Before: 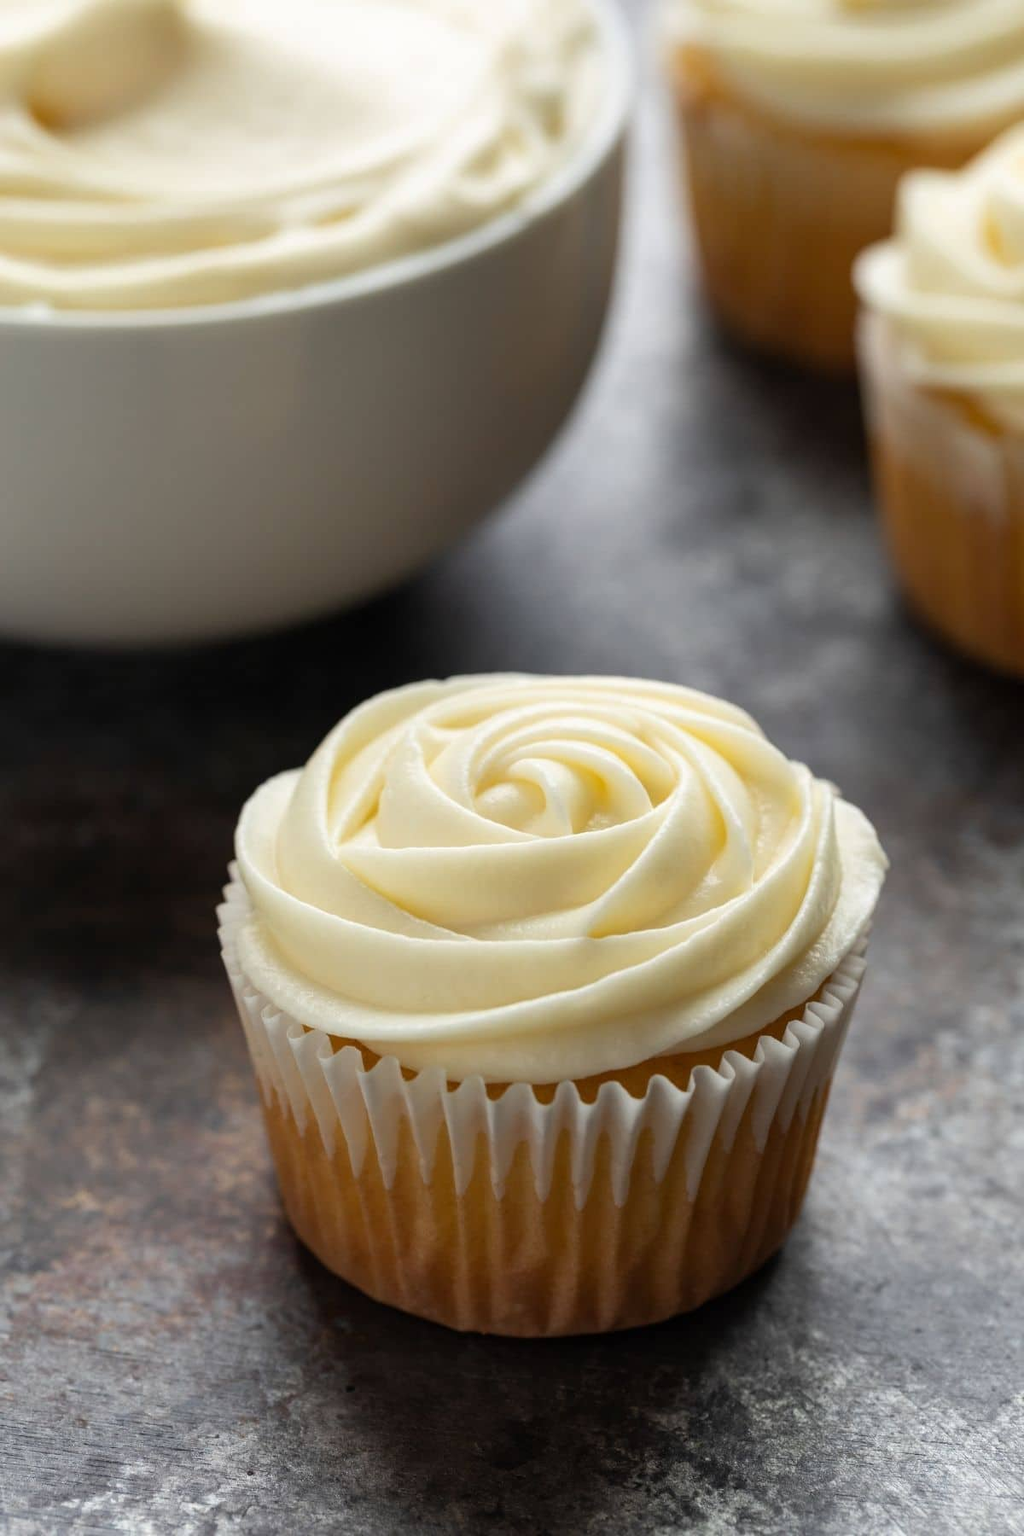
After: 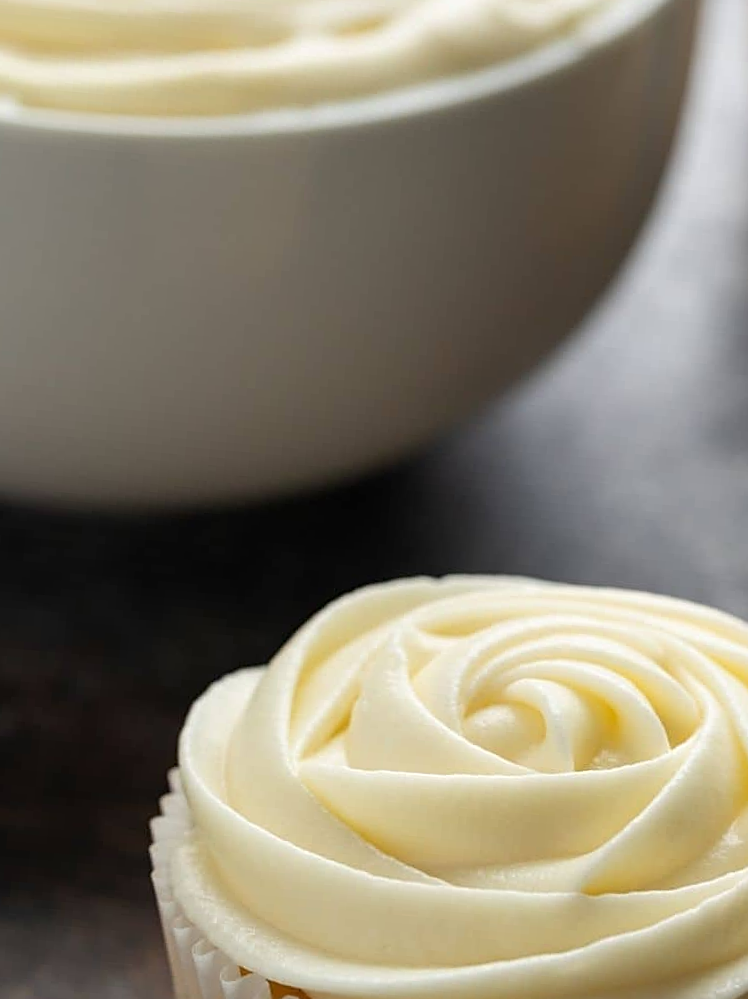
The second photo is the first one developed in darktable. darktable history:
exposure: compensate highlight preservation false
sharpen: on, module defaults
crop and rotate: angle -4.99°, left 2.122%, top 6.945%, right 27.566%, bottom 30.519%
